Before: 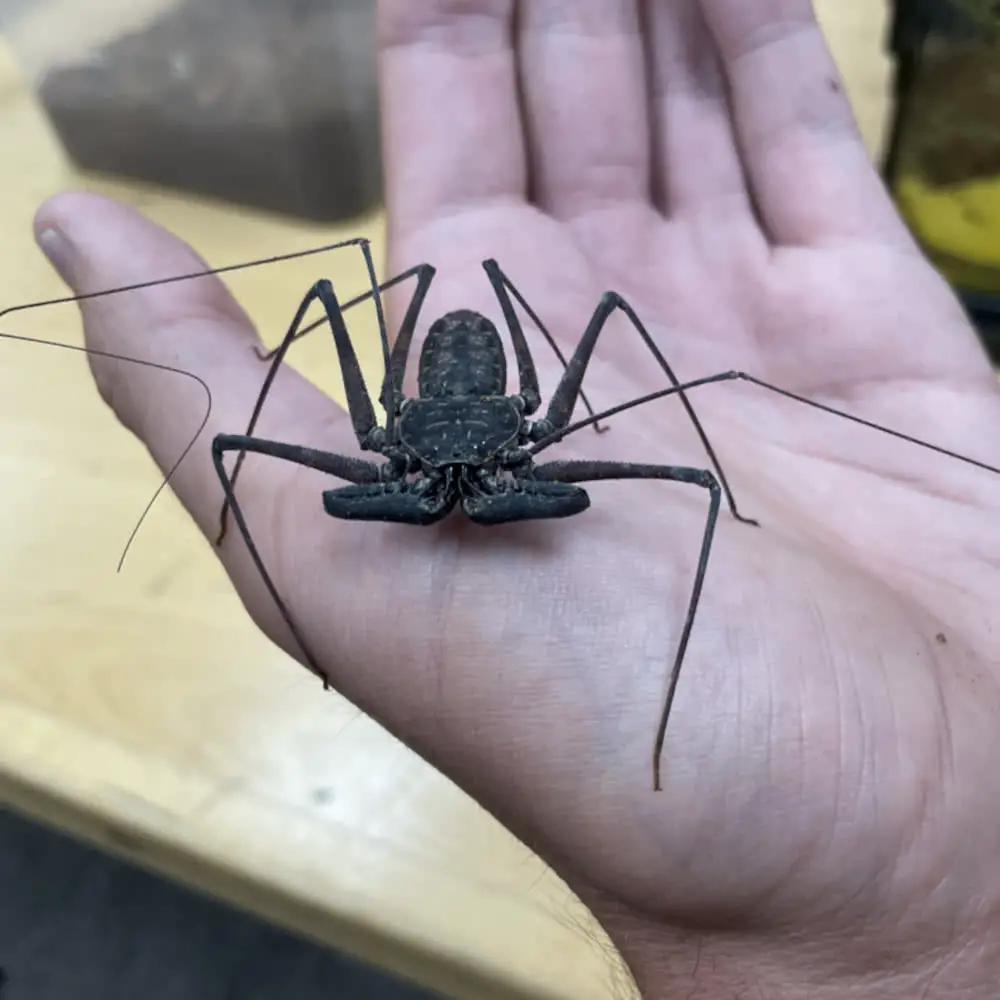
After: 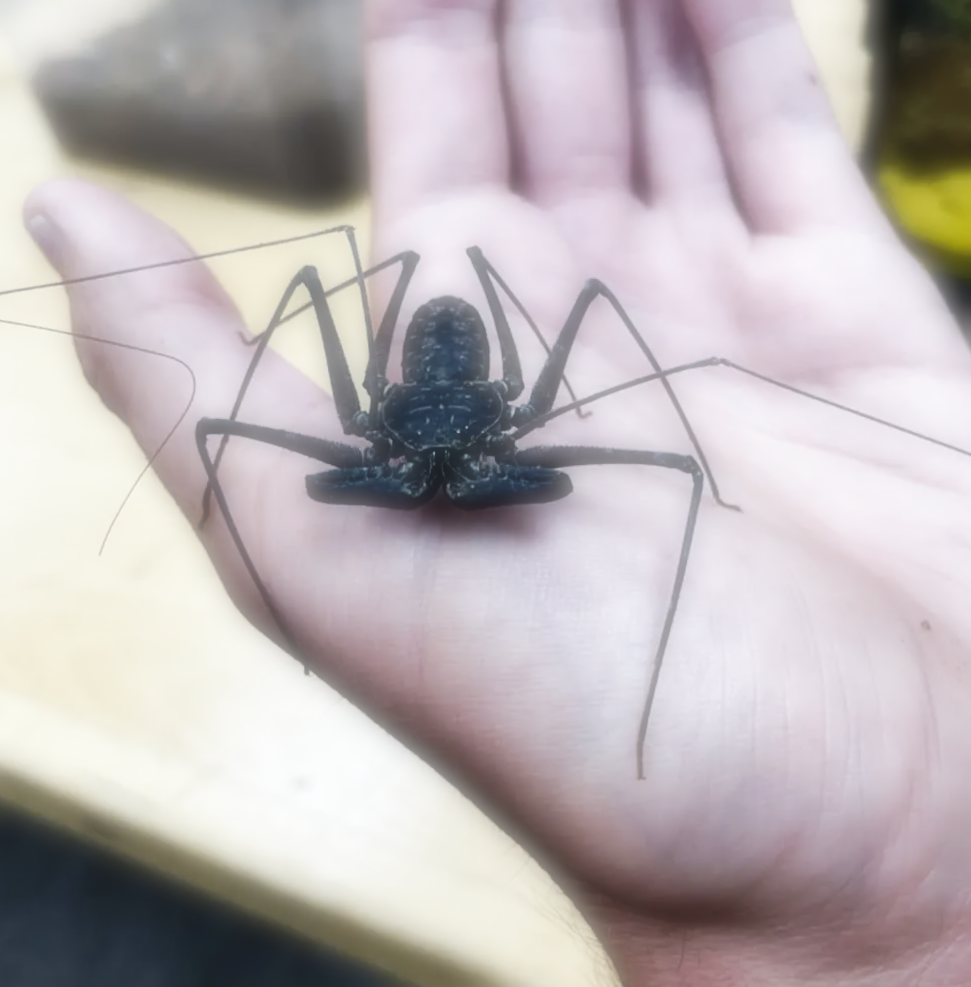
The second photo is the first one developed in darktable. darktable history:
crop and rotate: left 0.614%, top 0.179%, bottom 0.309%
base curve: curves: ch0 [(0, 0) (0.032, 0.025) (0.121, 0.166) (0.206, 0.329) (0.605, 0.79) (1, 1)], preserve colors none
white balance: emerald 1
contrast brightness saturation: saturation -0.05
rotate and perspective: rotation 0.226°, lens shift (vertical) -0.042, crop left 0.023, crop right 0.982, crop top 0.006, crop bottom 0.994
soften: on, module defaults
